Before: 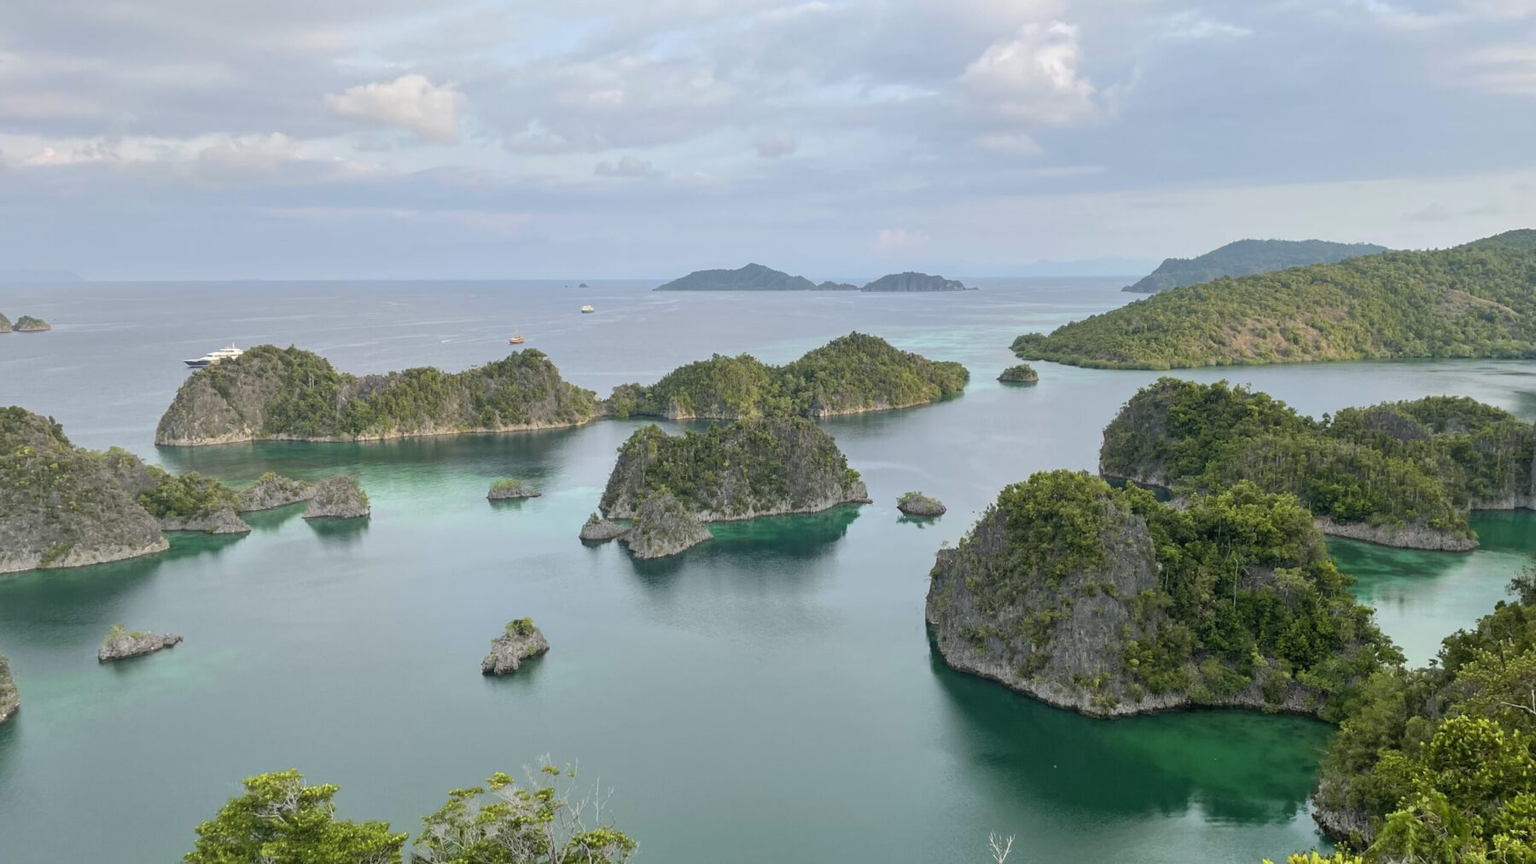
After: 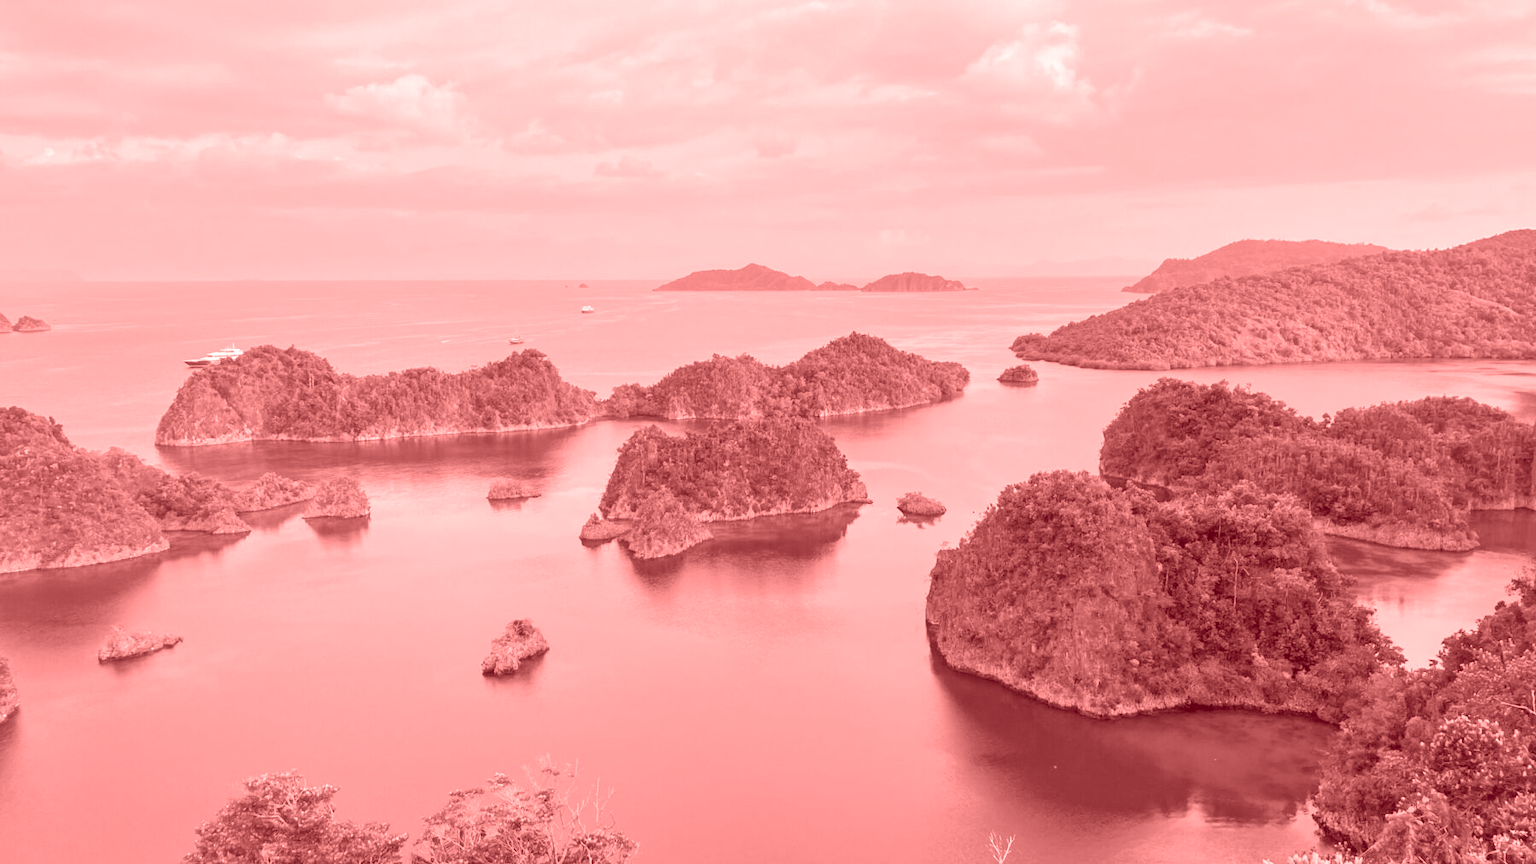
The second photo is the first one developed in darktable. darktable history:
color calibration: illuminant as shot in camera, x 0.358, y 0.373, temperature 4628.91 K
colorize: saturation 60%, source mix 100%
